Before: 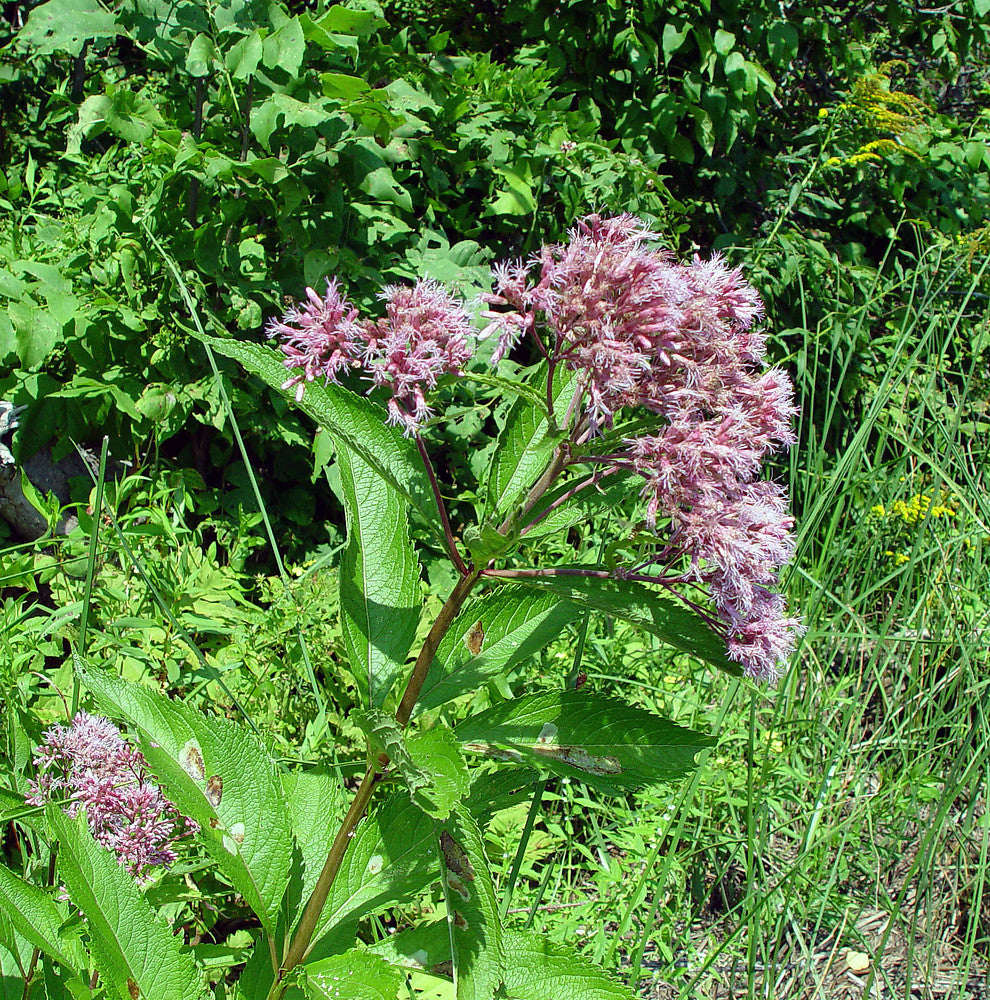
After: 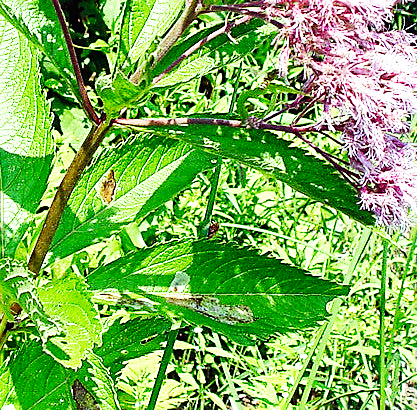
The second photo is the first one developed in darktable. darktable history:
crop: left 37.221%, top 45.169%, right 20.63%, bottom 13.777%
sharpen: on, module defaults
base curve: curves: ch0 [(0, 0) (0.007, 0.004) (0.027, 0.03) (0.046, 0.07) (0.207, 0.54) (0.442, 0.872) (0.673, 0.972) (1, 1)], preserve colors none
